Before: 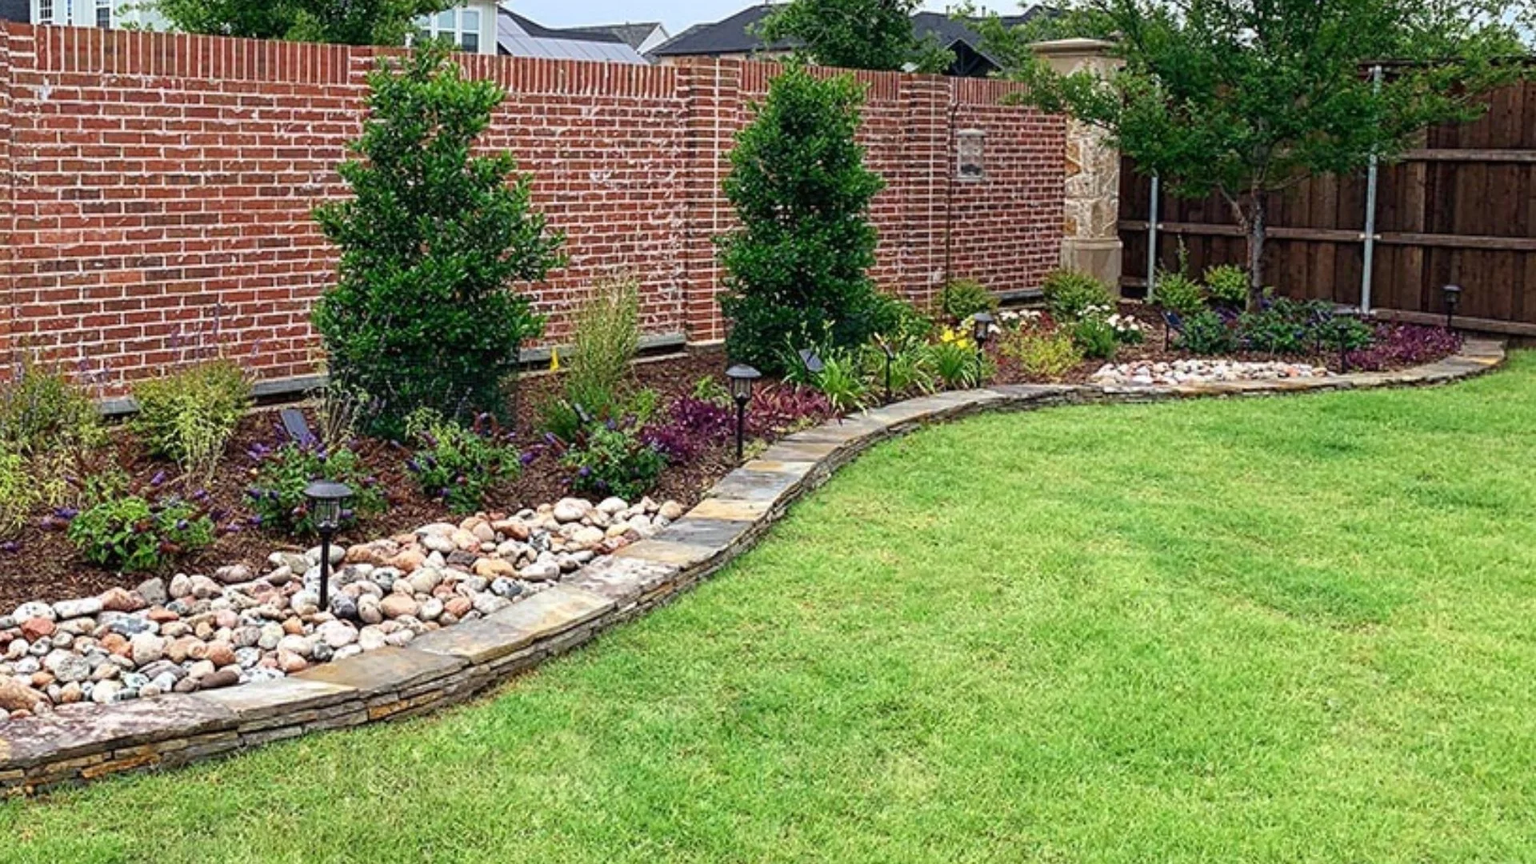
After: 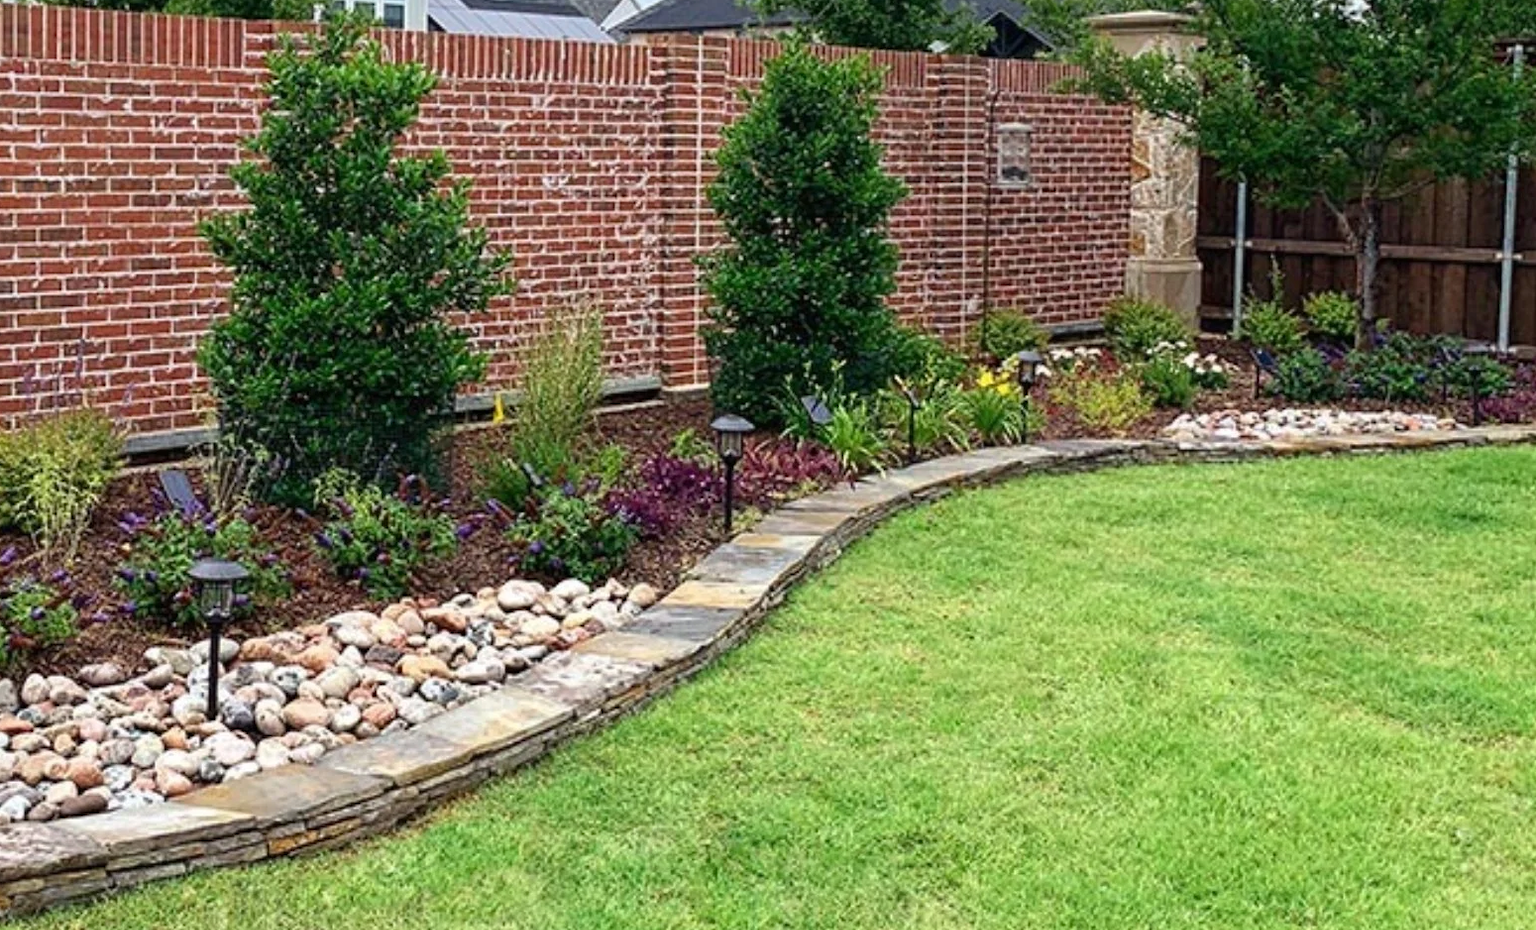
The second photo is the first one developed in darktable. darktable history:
crop: left 9.945%, top 3.51%, right 9.306%, bottom 9.463%
